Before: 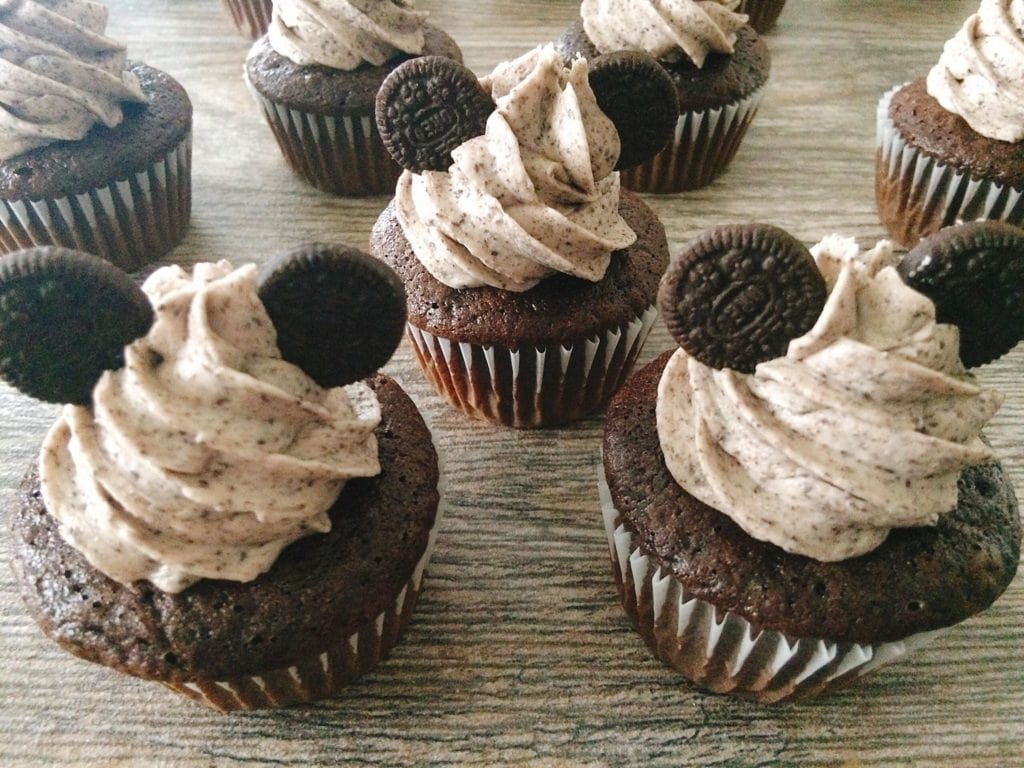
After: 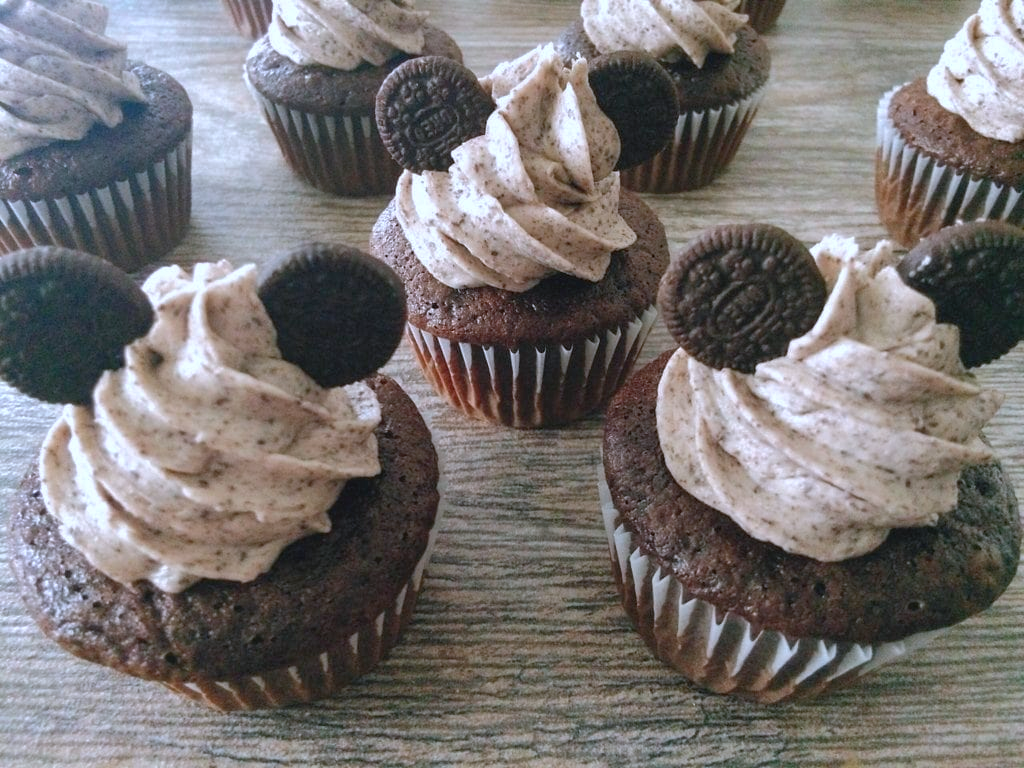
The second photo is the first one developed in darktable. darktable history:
shadows and highlights: on, module defaults
exposure: compensate highlight preservation false
base curve: curves: ch0 [(0, 0) (0.303, 0.277) (1, 1)], preserve colors none
color calibration: illuminant as shot in camera, x 0.37, y 0.382, temperature 4320.8 K
